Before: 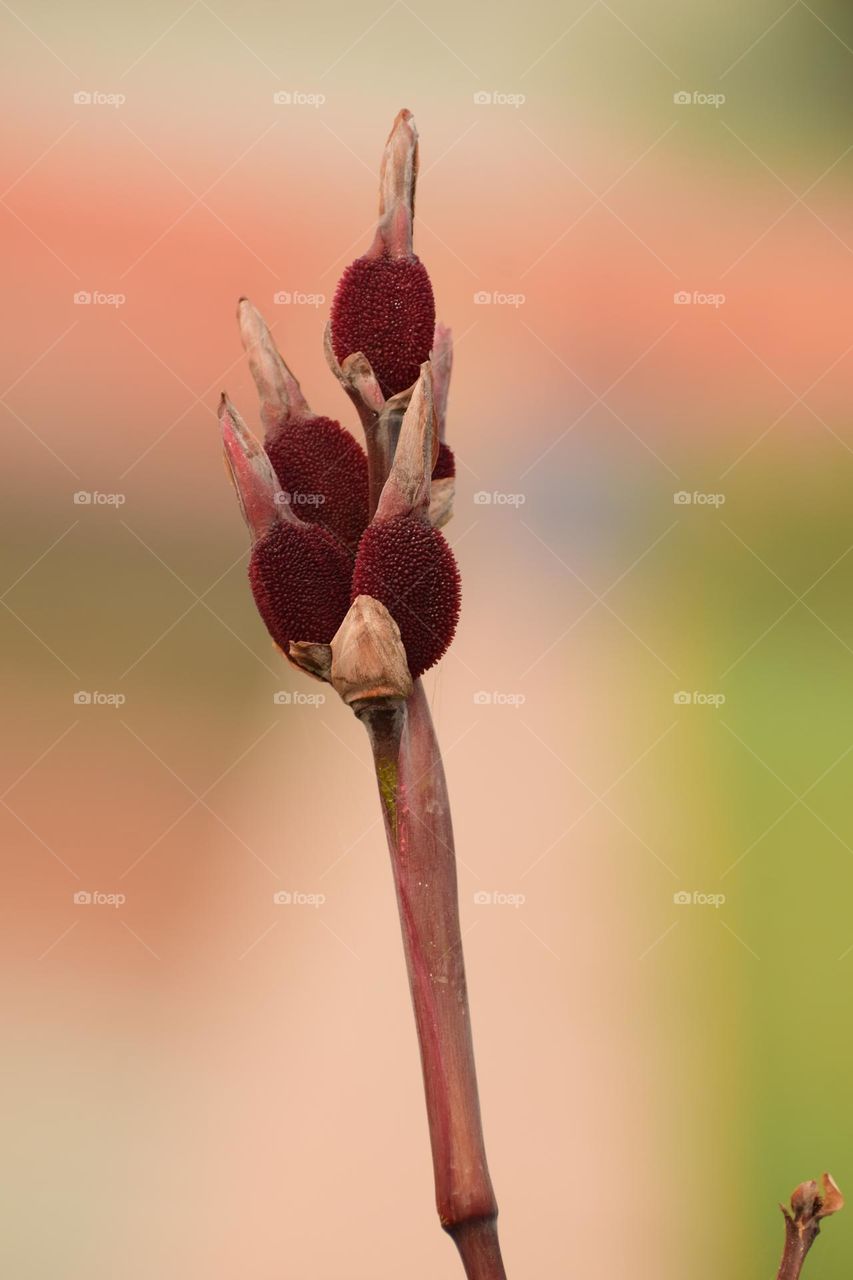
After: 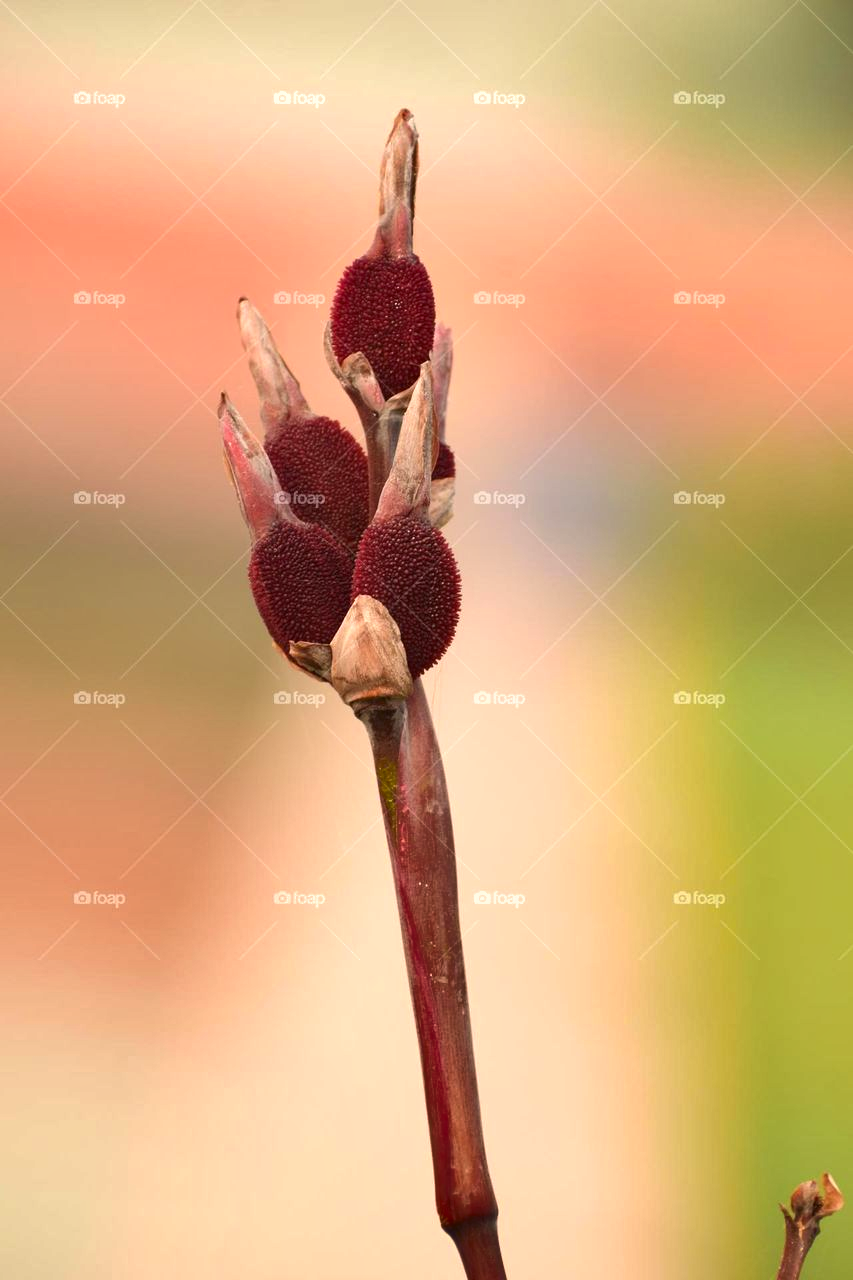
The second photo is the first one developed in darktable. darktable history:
exposure: exposure 0.602 EV, compensate highlight preservation false
shadows and highlights: low approximation 0.01, soften with gaussian
